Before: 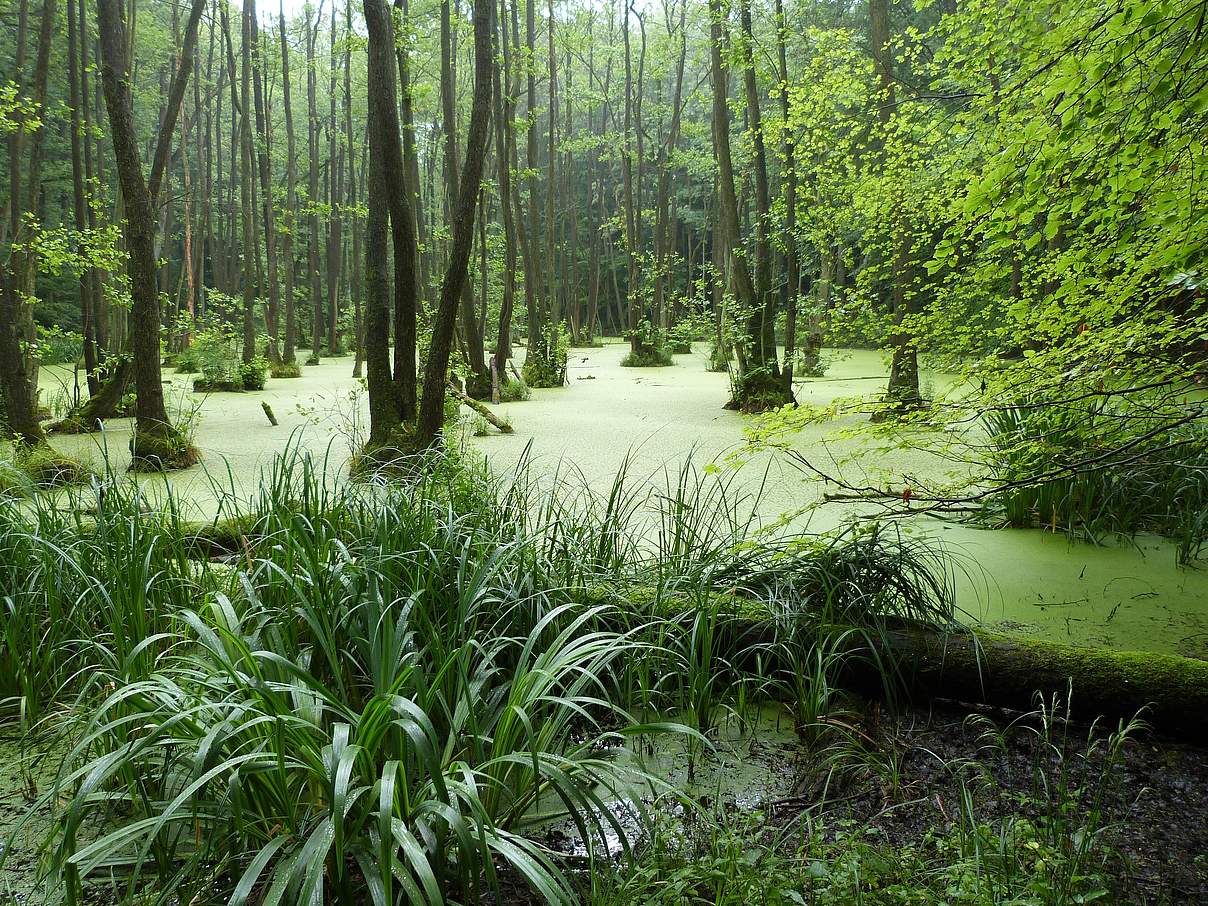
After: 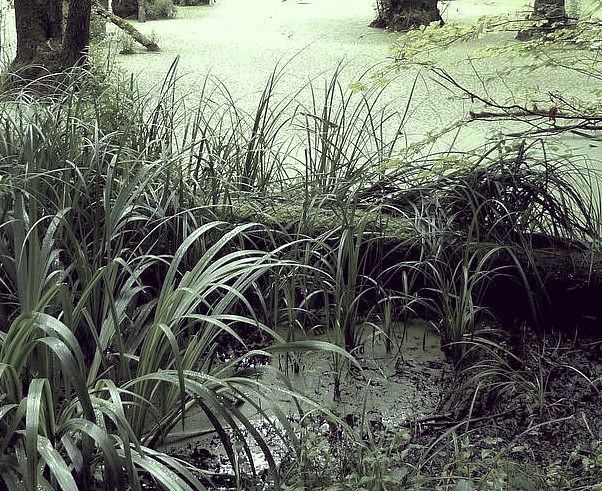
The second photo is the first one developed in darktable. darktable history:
color correction: highlights a* -20.4, highlights b* 20.05, shadows a* 19.35, shadows b* -20.79, saturation 0.394
shadows and highlights: on, module defaults
crop: left 29.307%, top 42.24%, right 20.844%, bottom 3.491%
levels: levels [0.052, 0.496, 0.908]
